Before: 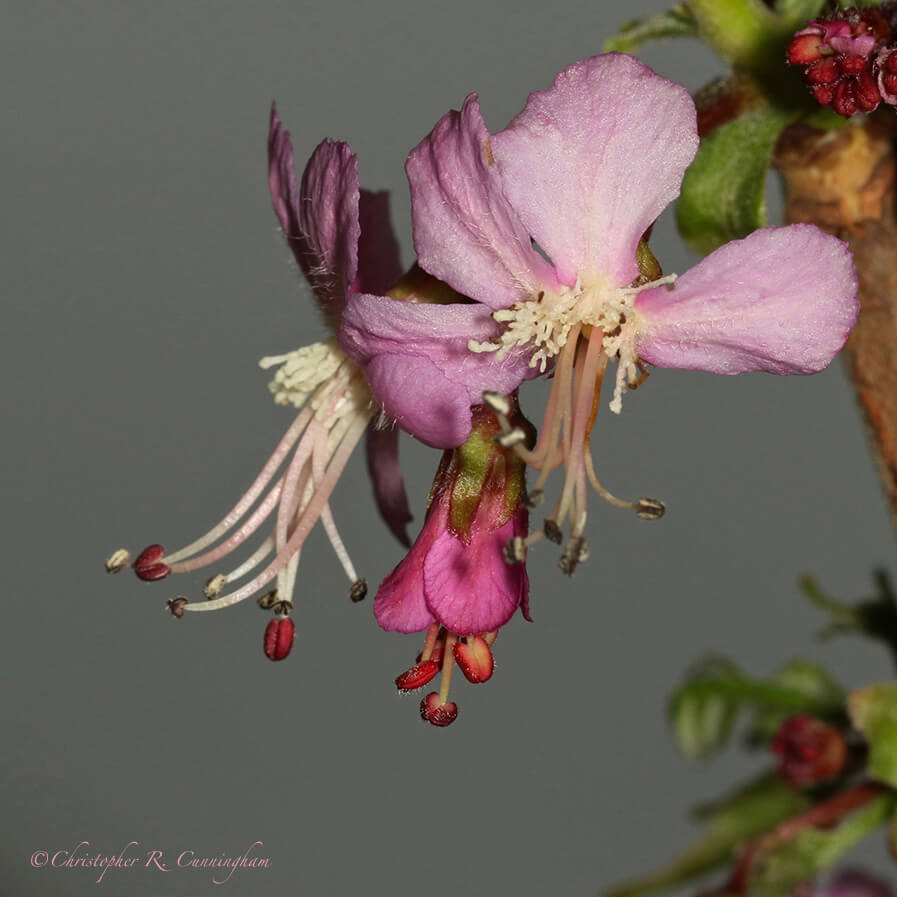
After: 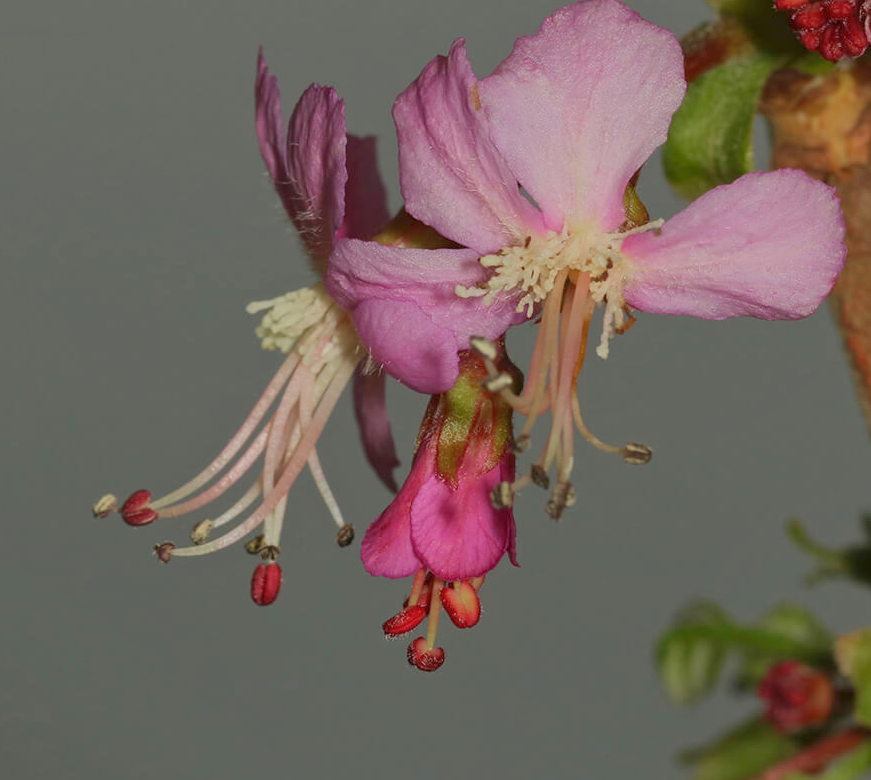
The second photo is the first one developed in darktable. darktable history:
shadows and highlights: shadows 25.25, highlights -48.23, highlights color adjustment 0.235%, soften with gaussian
crop: left 1.495%, top 6.179%, right 1.395%, bottom 6.772%
velvia: strength 15.07%
color balance rgb: perceptual saturation grading › global saturation 0.605%, contrast -29.762%
